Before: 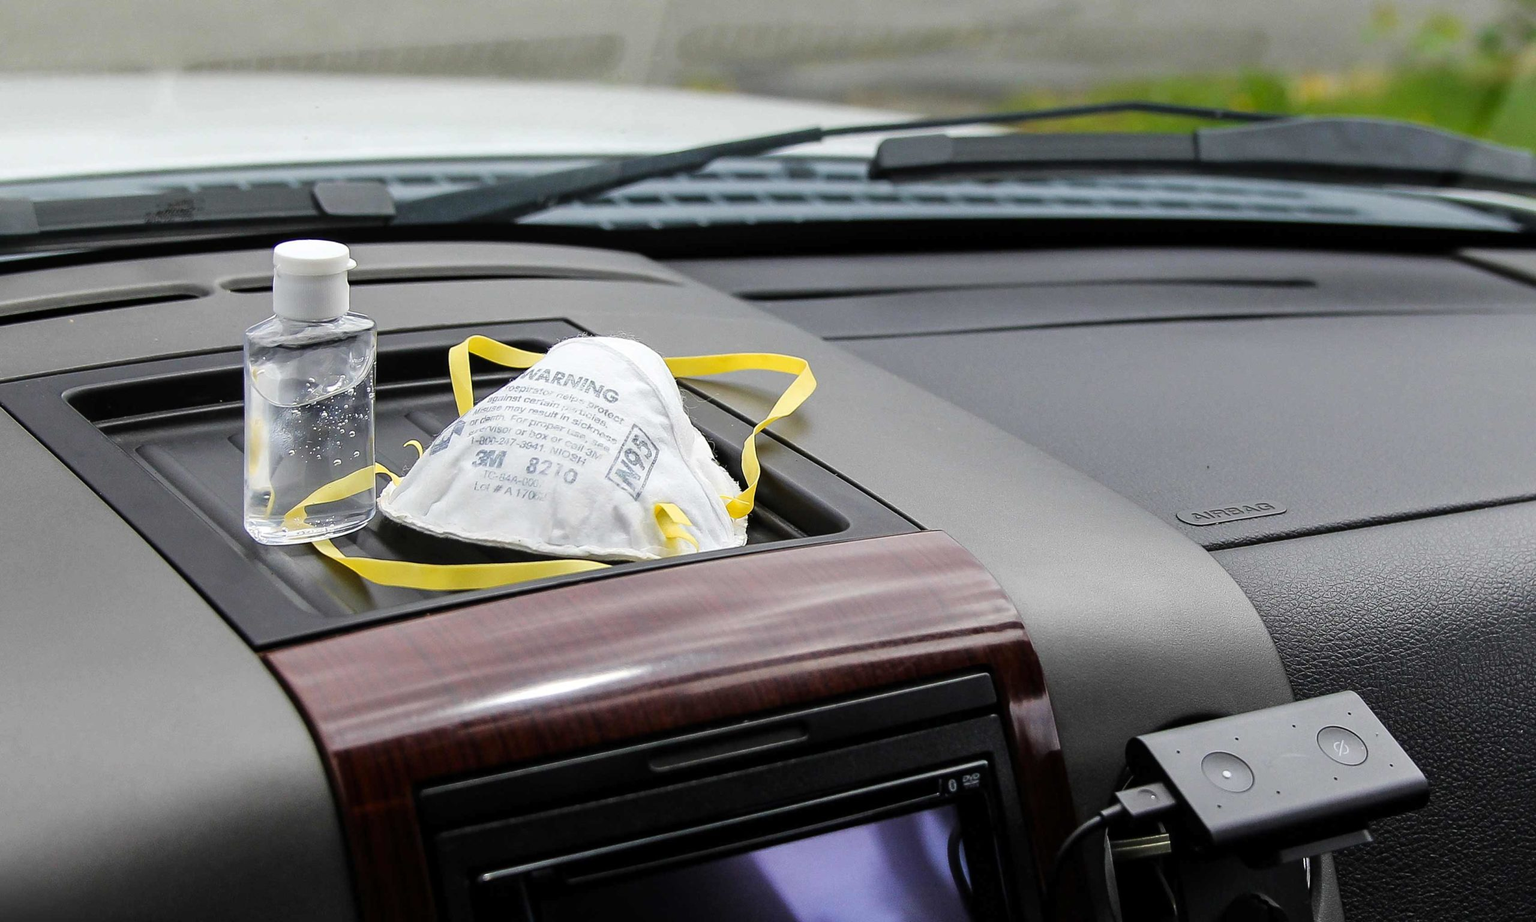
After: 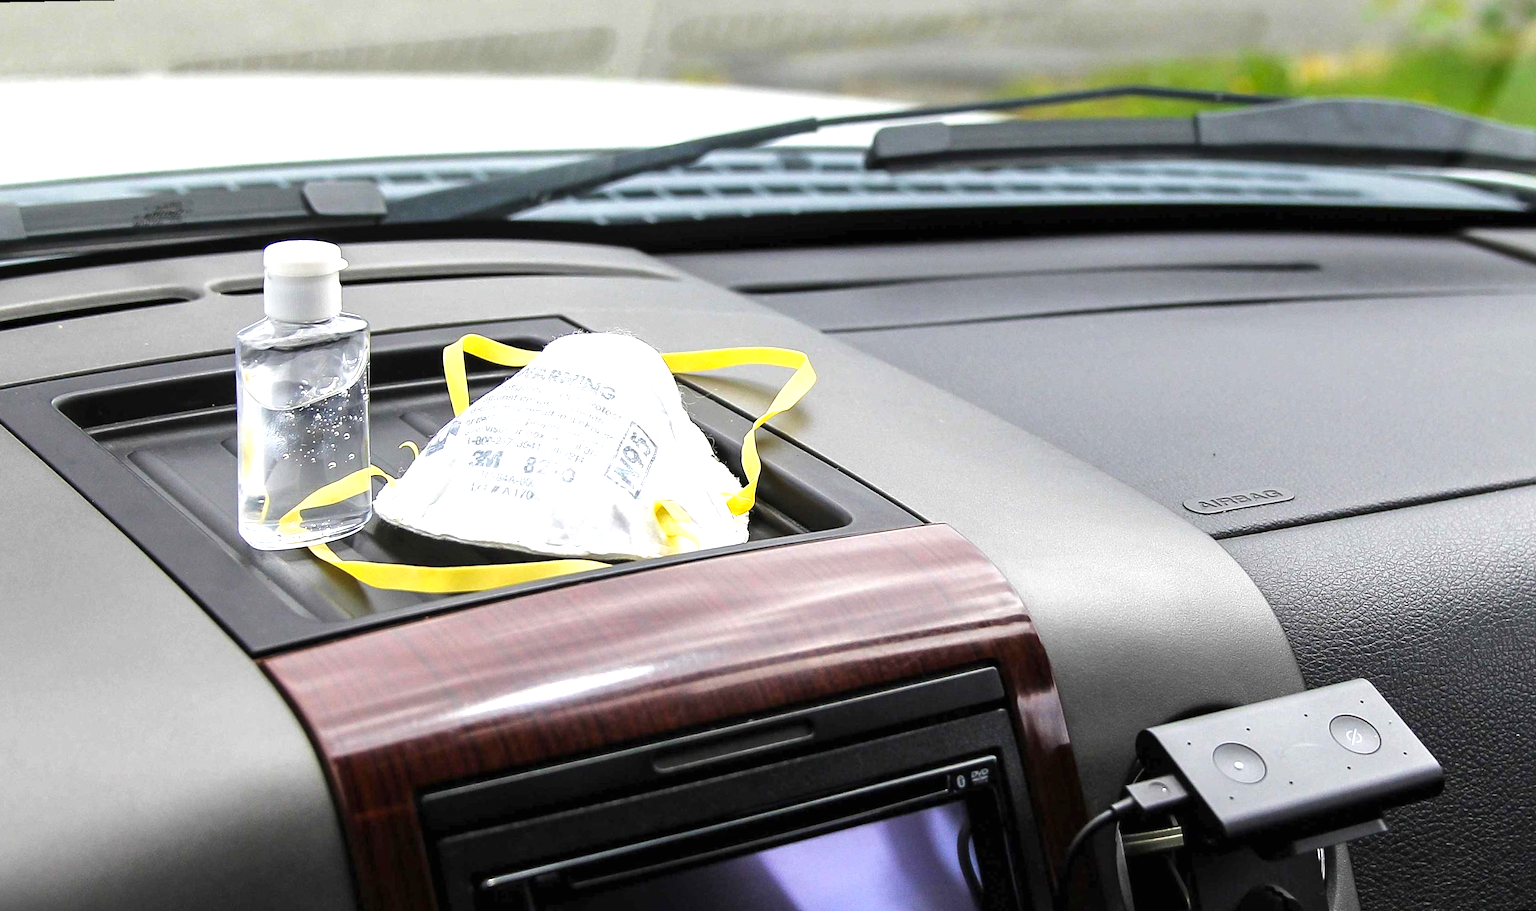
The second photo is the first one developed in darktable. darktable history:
shadows and highlights: shadows 25, highlights -25
rotate and perspective: rotation -1°, crop left 0.011, crop right 0.989, crop top 0.025, crop bottom 0.975
exposure: black level correction 0, exposure 0.877 EV, compensate exposure bias true, compensate highlight preservation false
